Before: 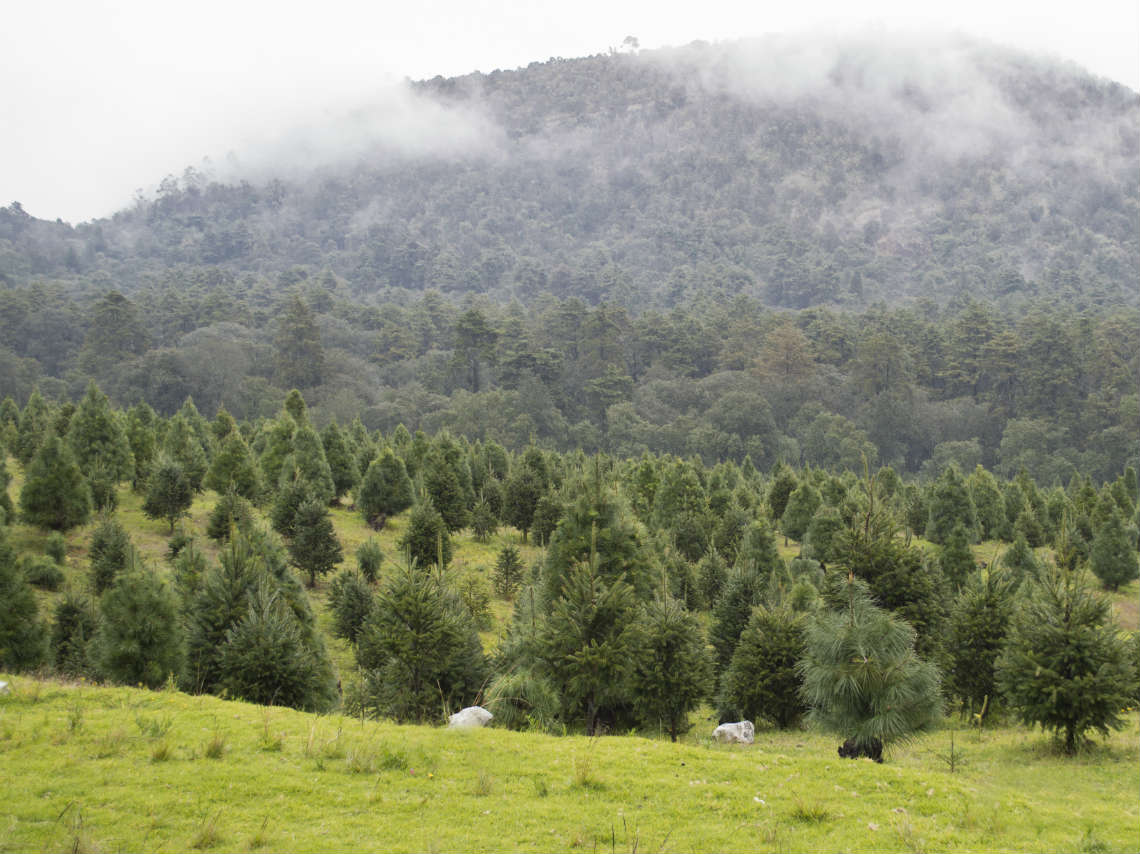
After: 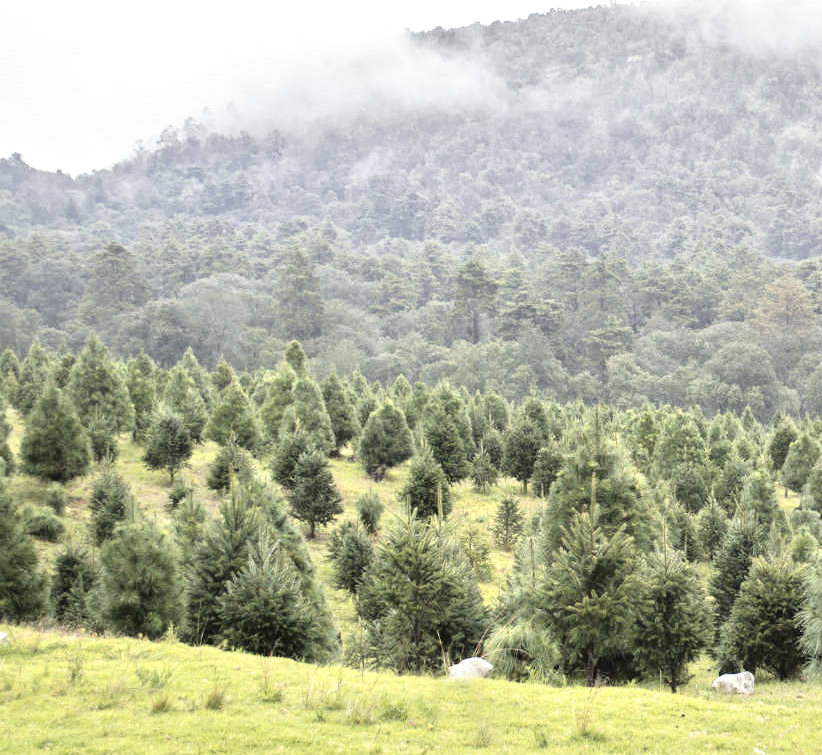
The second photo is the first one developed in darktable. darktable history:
crop: top 5.793%, right 27.882%, bottom 5.762%
contrast brightness saturation: contrast 0.099, saturation -0.293
tone equalizer: -7 EV 0.147 EV, -6 EV 0.57 EV, -5 EV 1.11 EV, -4 EV 1.33 EV, -3 EV 1.14 EV, -2 EV 0.6 EV, -1 EV 0.153 EV, smoothing diameter 2.19%, edges refinement/feathering 22.58, mask exposure compensation -1.57 EV, filter diffusion 5
